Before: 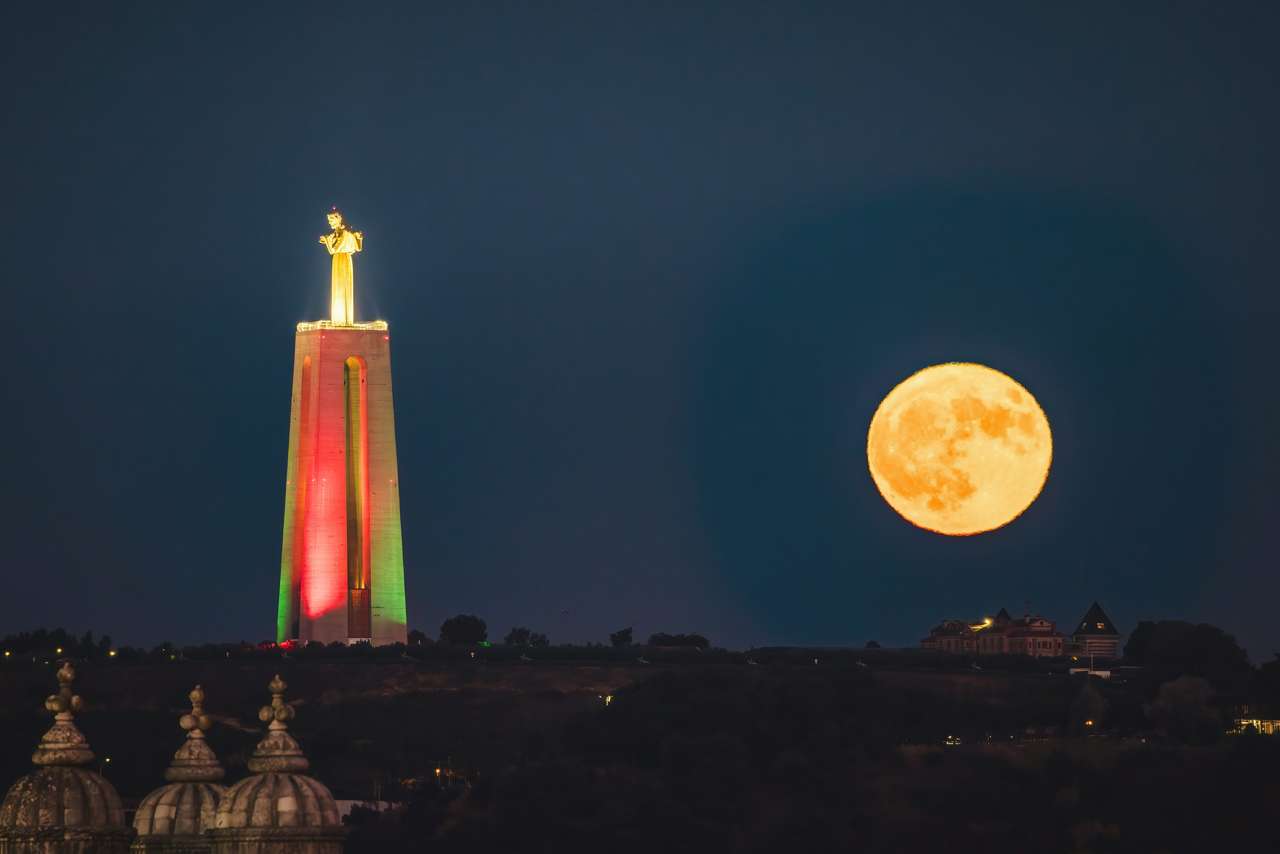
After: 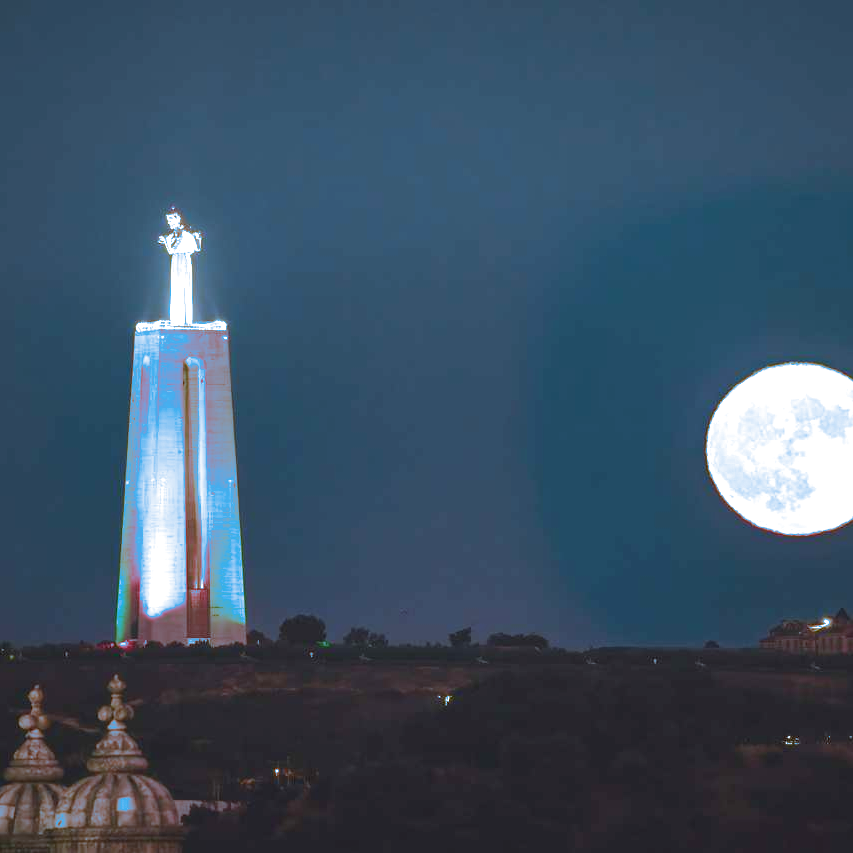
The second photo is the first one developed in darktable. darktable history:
tone equalizer: on, module defaults
exposure: black level correction 0, exposure 1.1 EV, compensate exposure bias true, compensate highlight preservation false
crop and rotate: left 12.648%, right 20.685%
split-toning: shadows › hue 220°, shadows › saturation 0.64, highlights › hue 220°, highlights › saturation 0.64, balance 0, compress 5.22%
